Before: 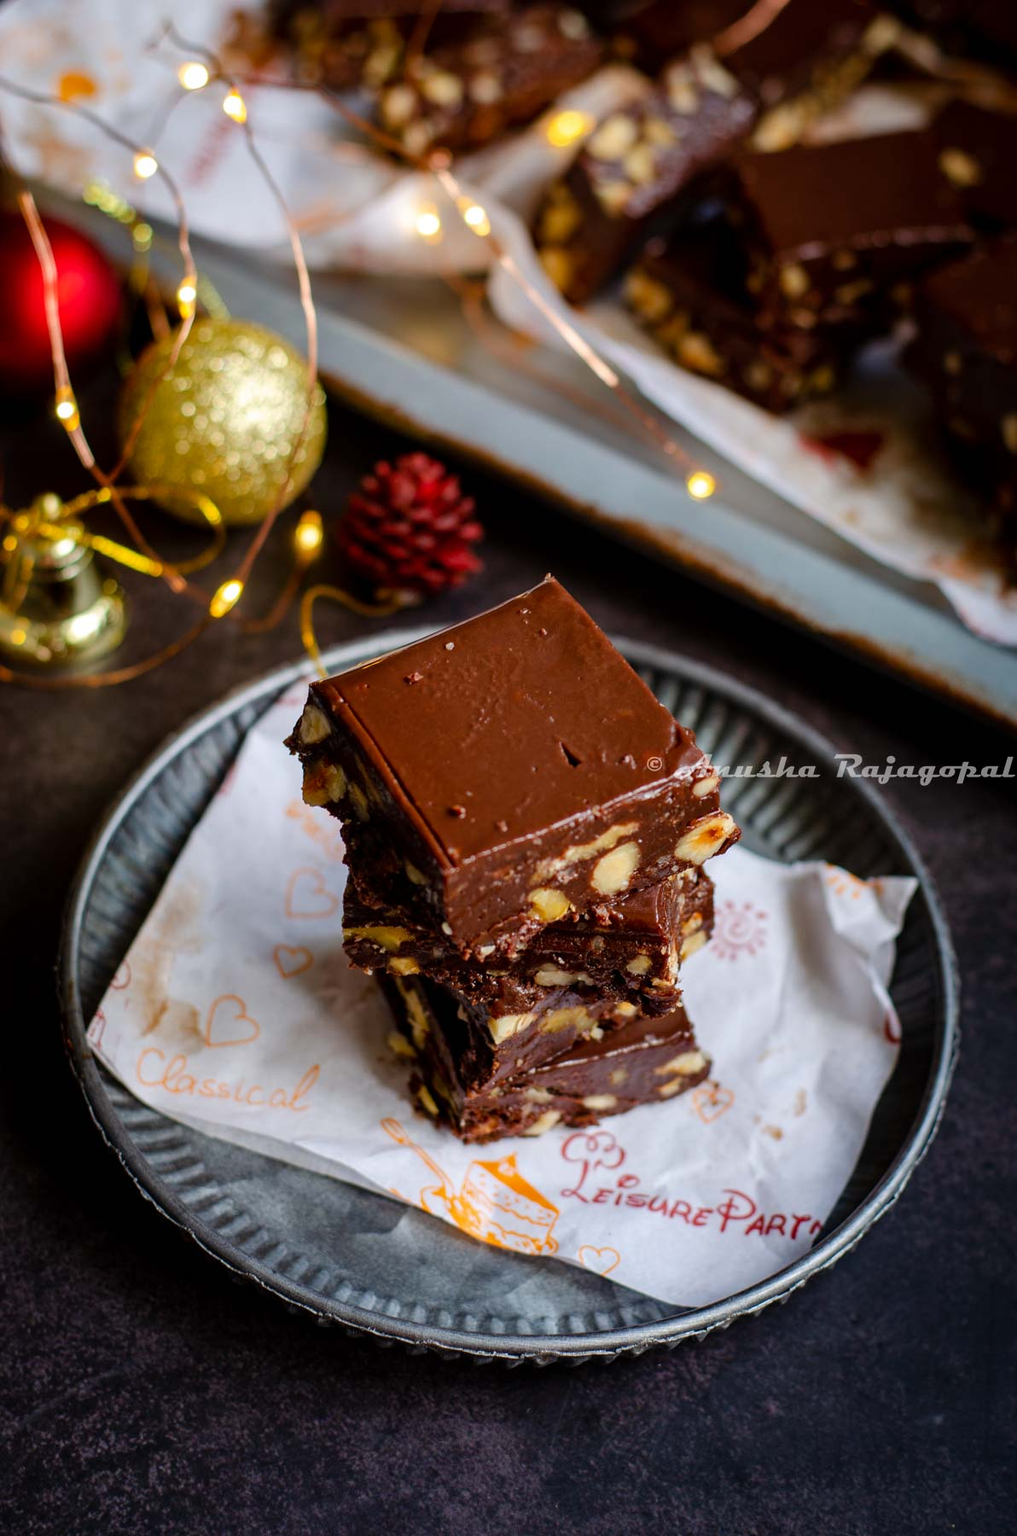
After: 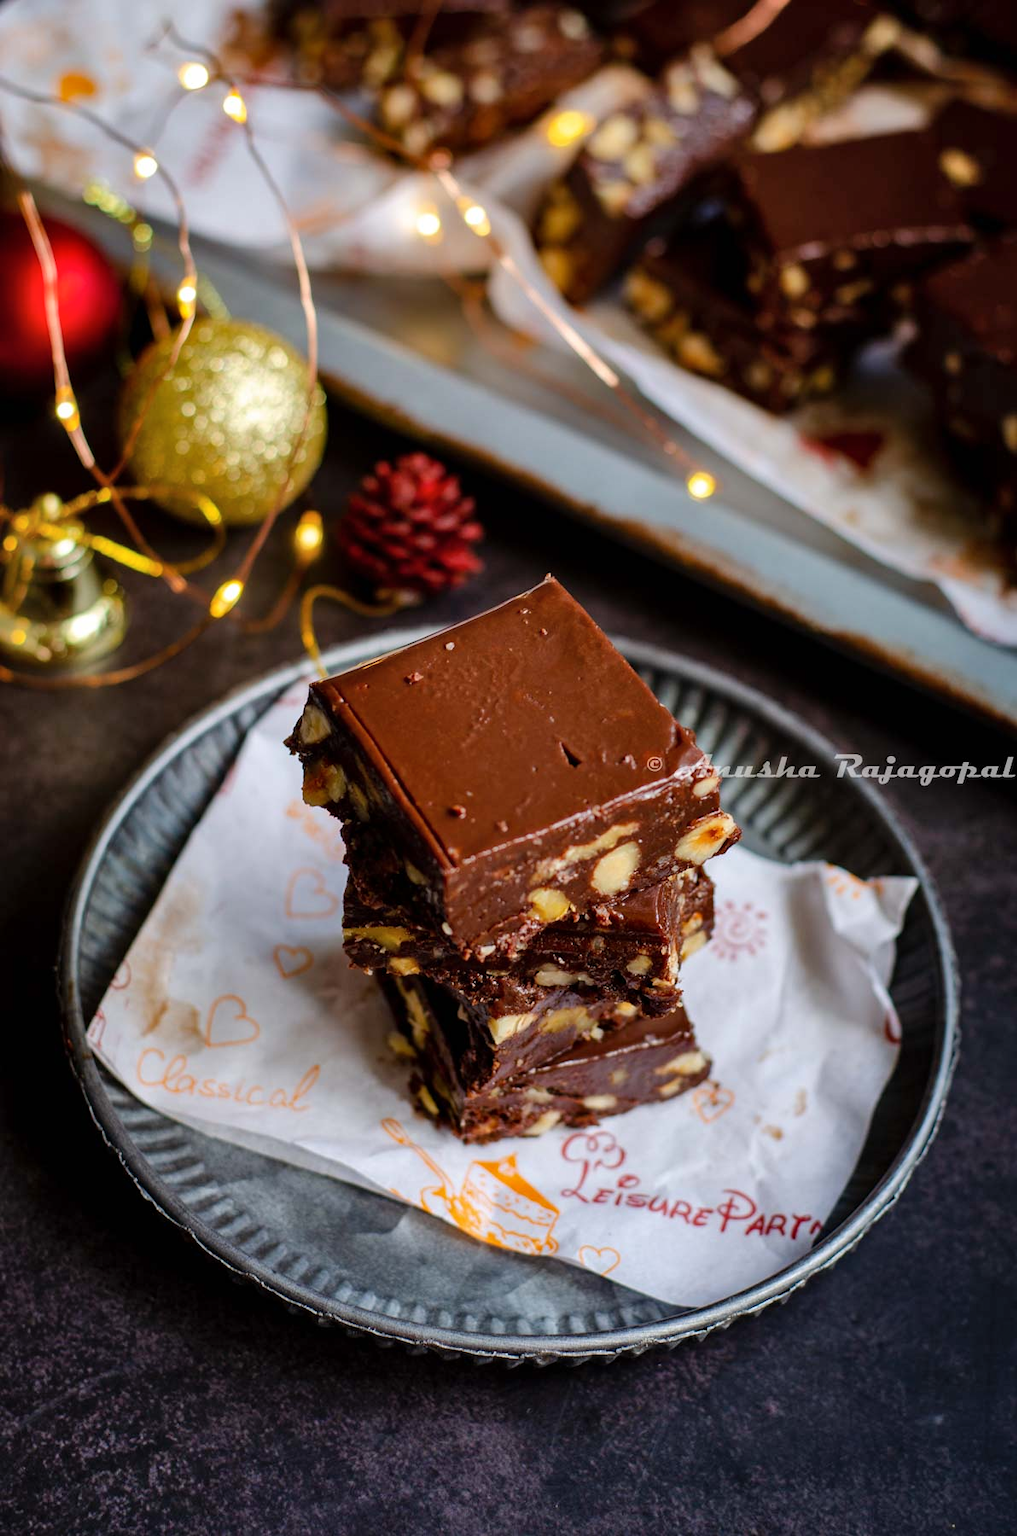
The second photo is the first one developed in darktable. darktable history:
shadows and highlights: shadows 37.8, highlights -27.81, soften with gaussian
